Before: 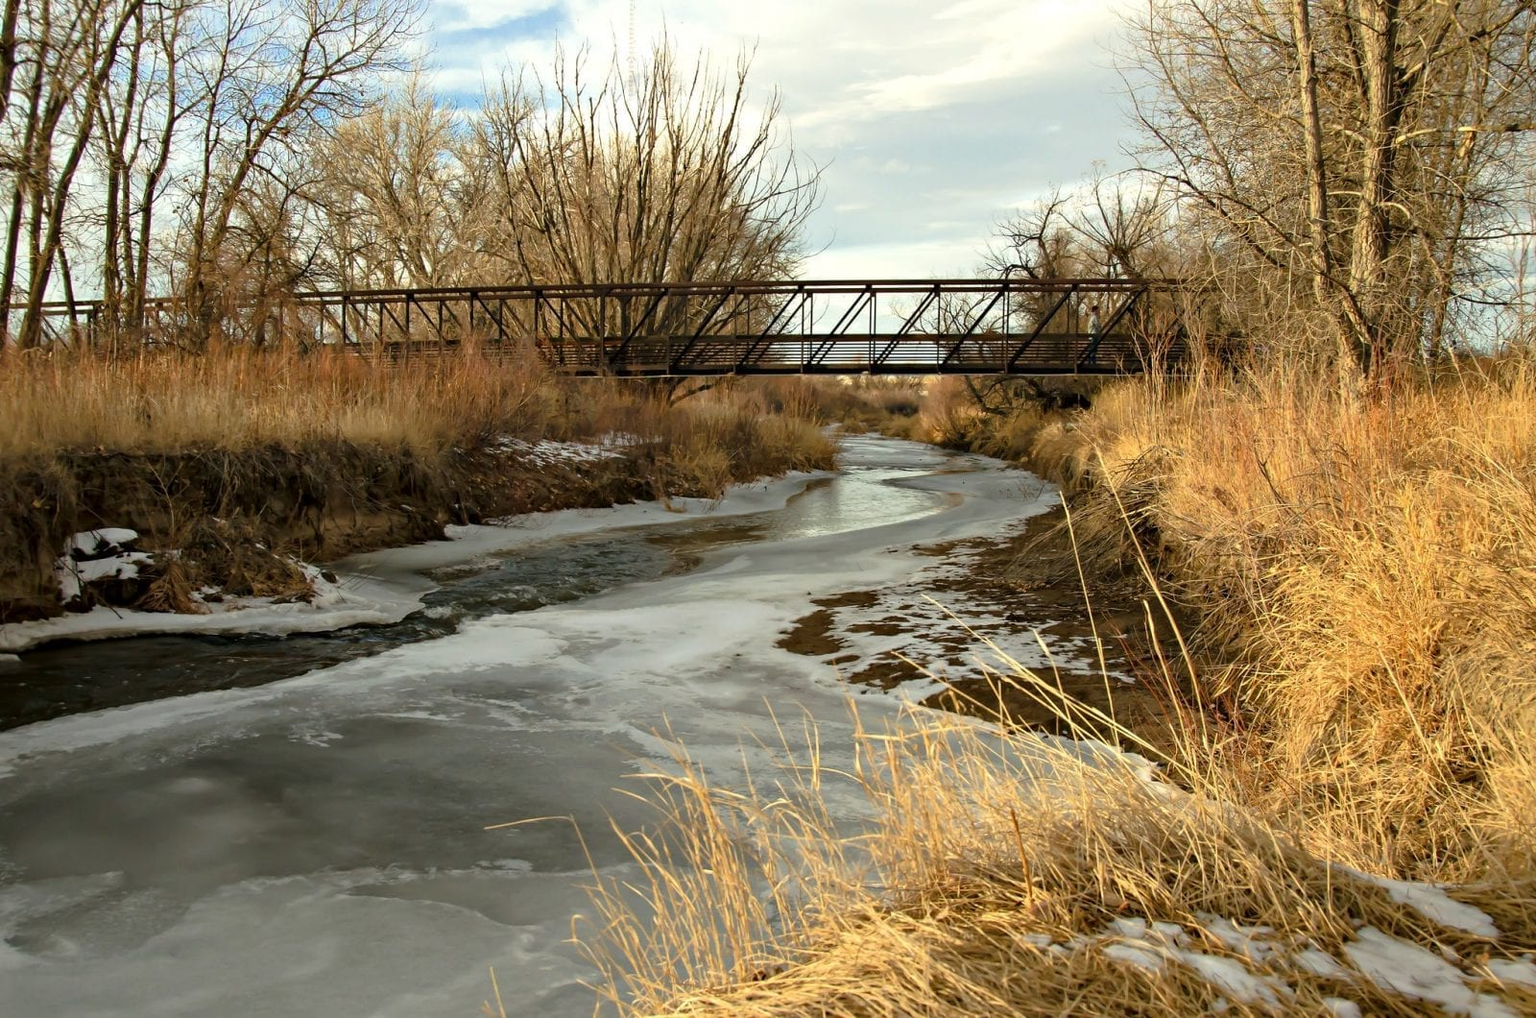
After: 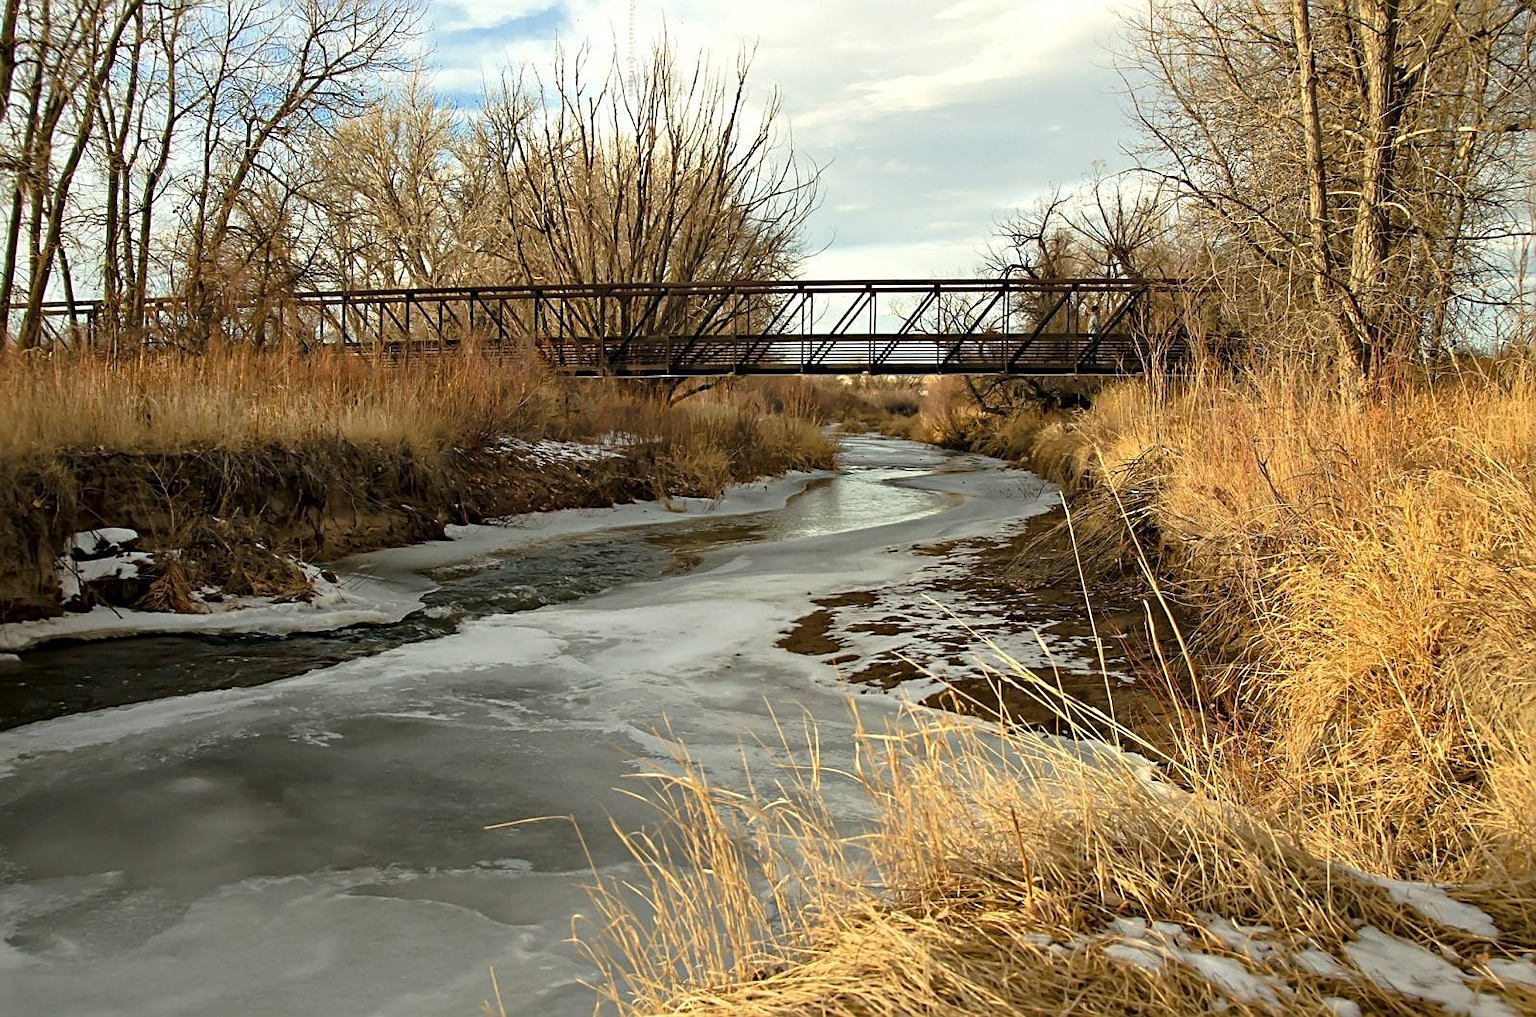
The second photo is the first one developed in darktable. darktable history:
sharpen: amount 0.588
